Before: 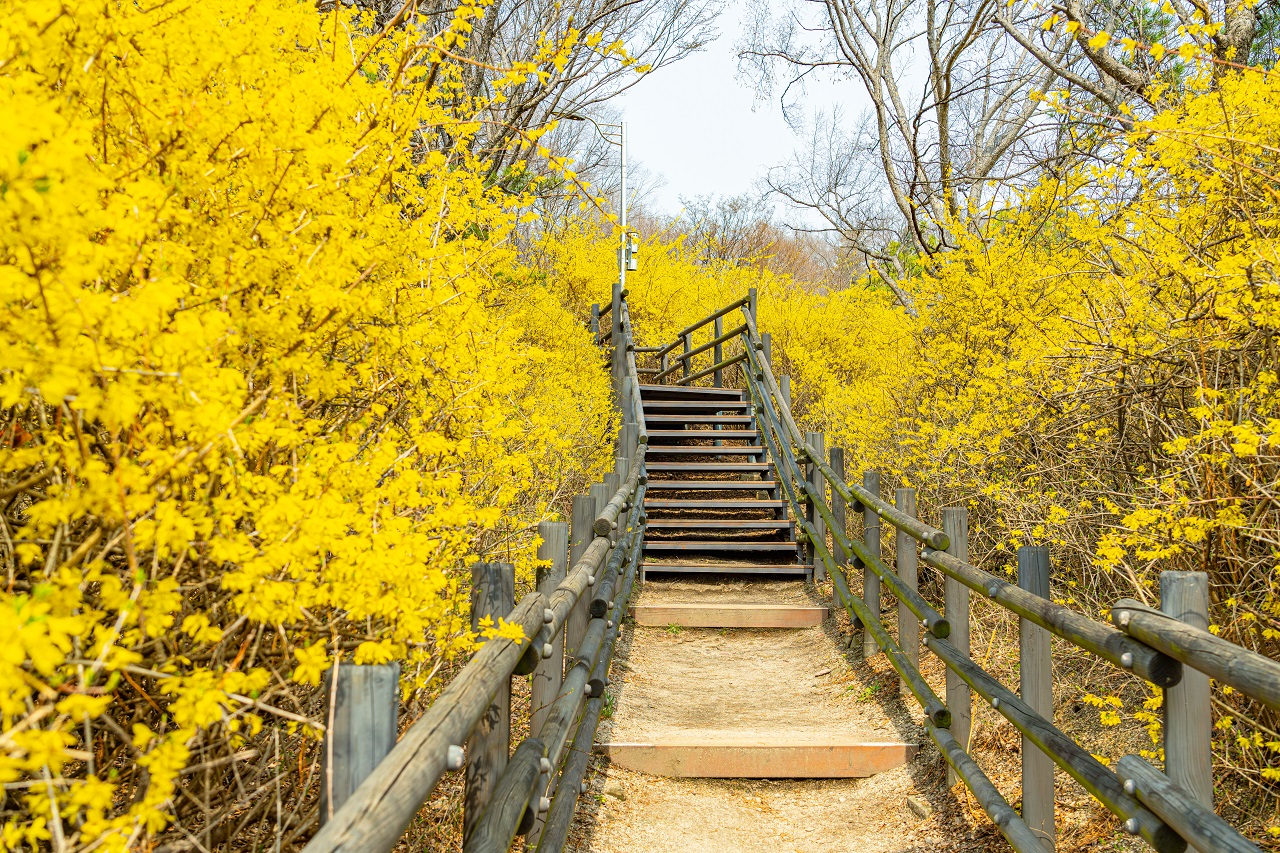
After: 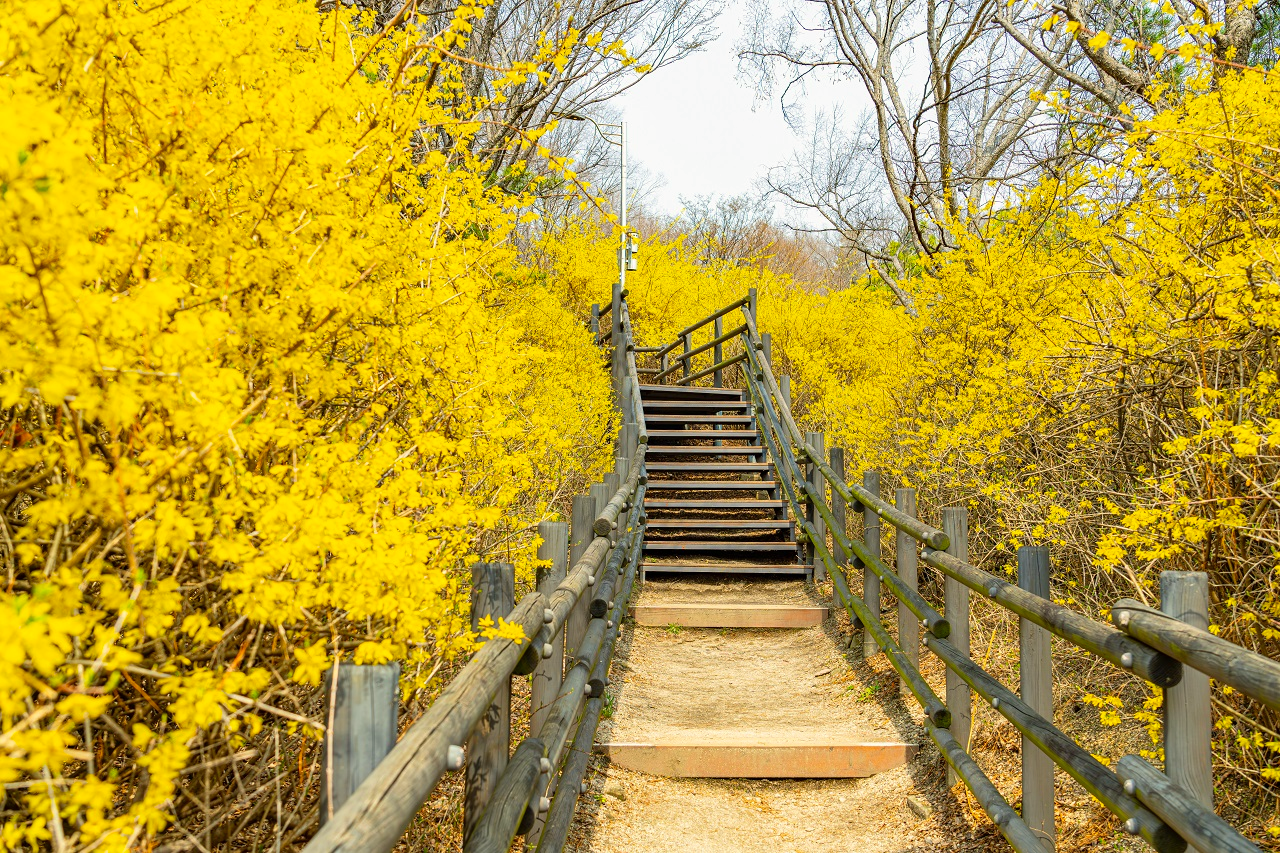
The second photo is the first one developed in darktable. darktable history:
color correction: highlights a* 0.806, highlights b* 2.85, saturation 1.08
